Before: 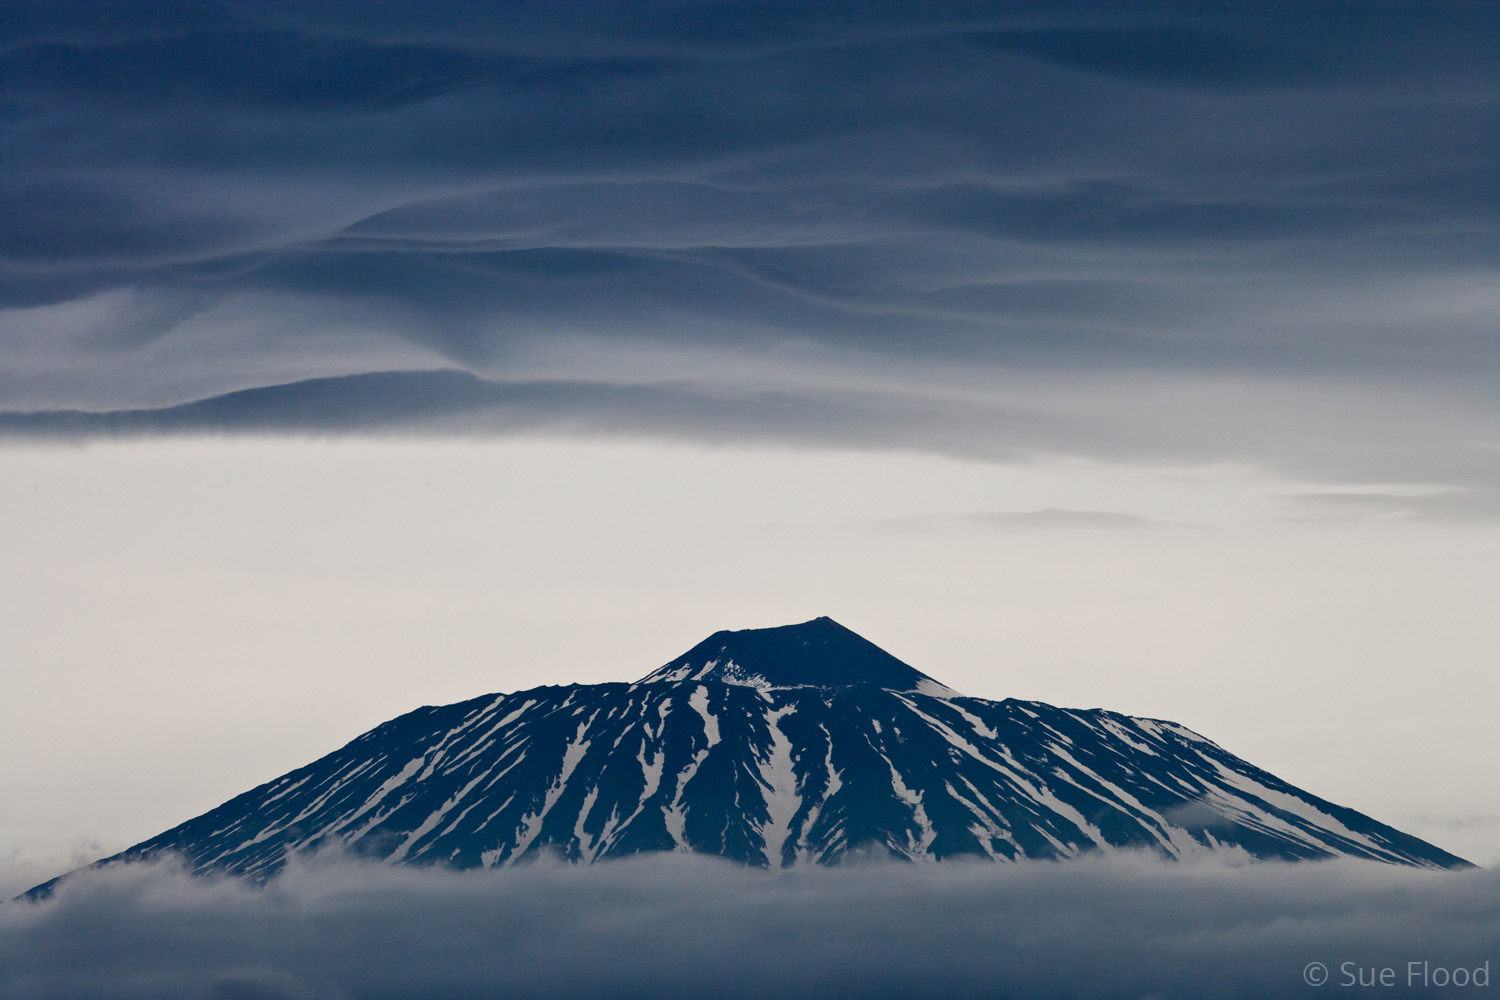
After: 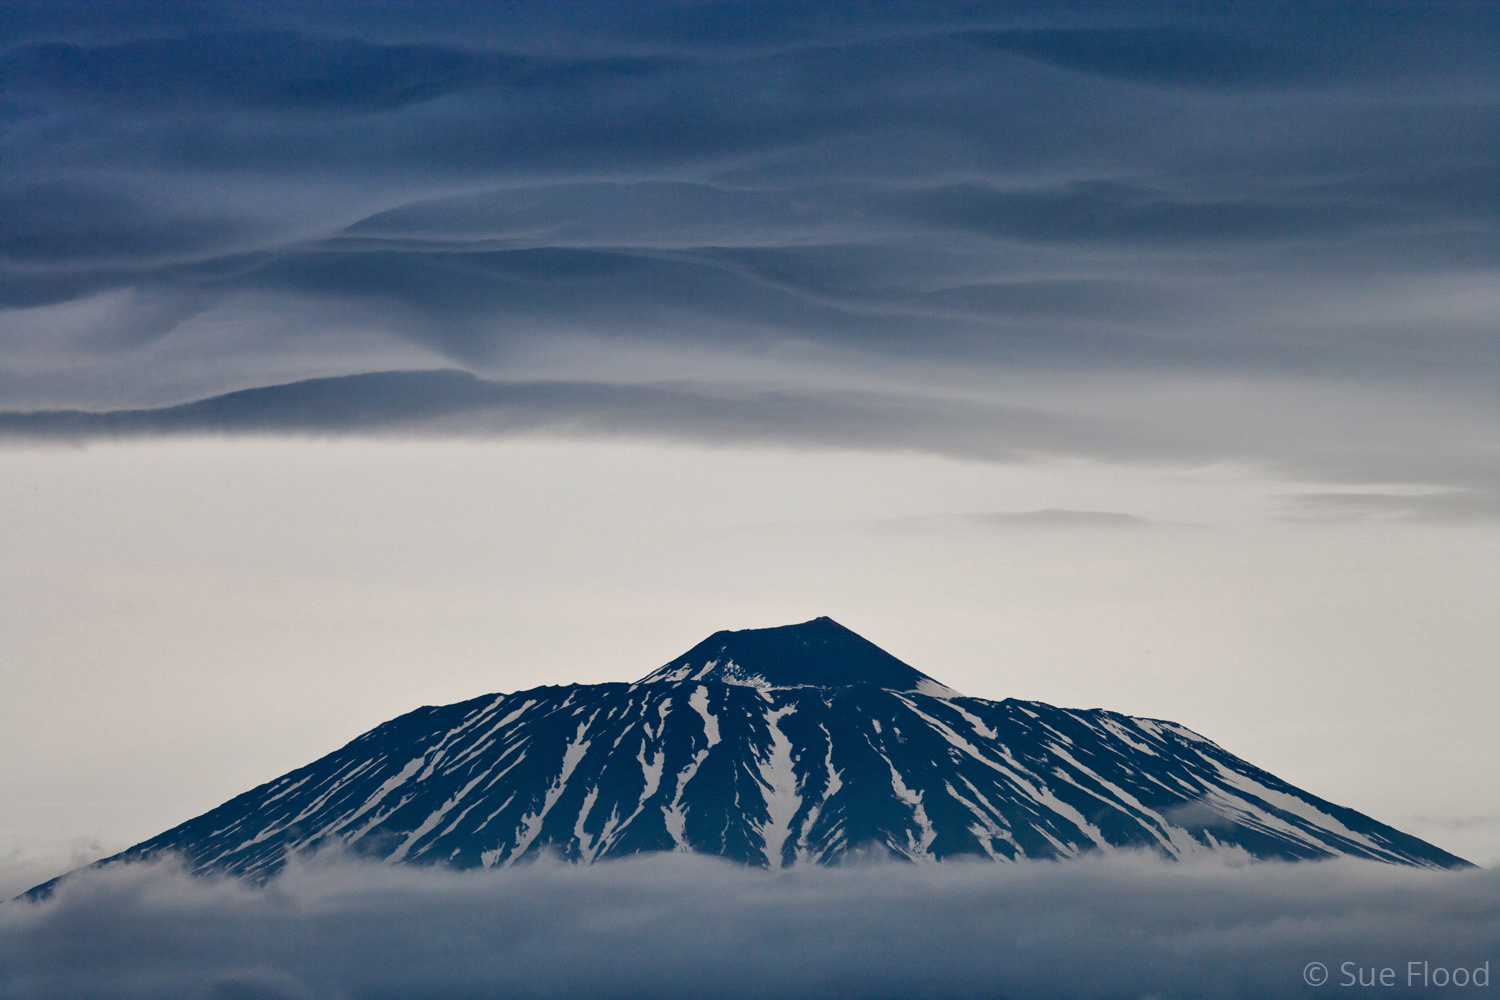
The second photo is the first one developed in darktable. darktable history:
shadows and highlights: low approximation 0.01, soften with gaussian
tone equalizer: luminance estimator HSV value / RGB max
